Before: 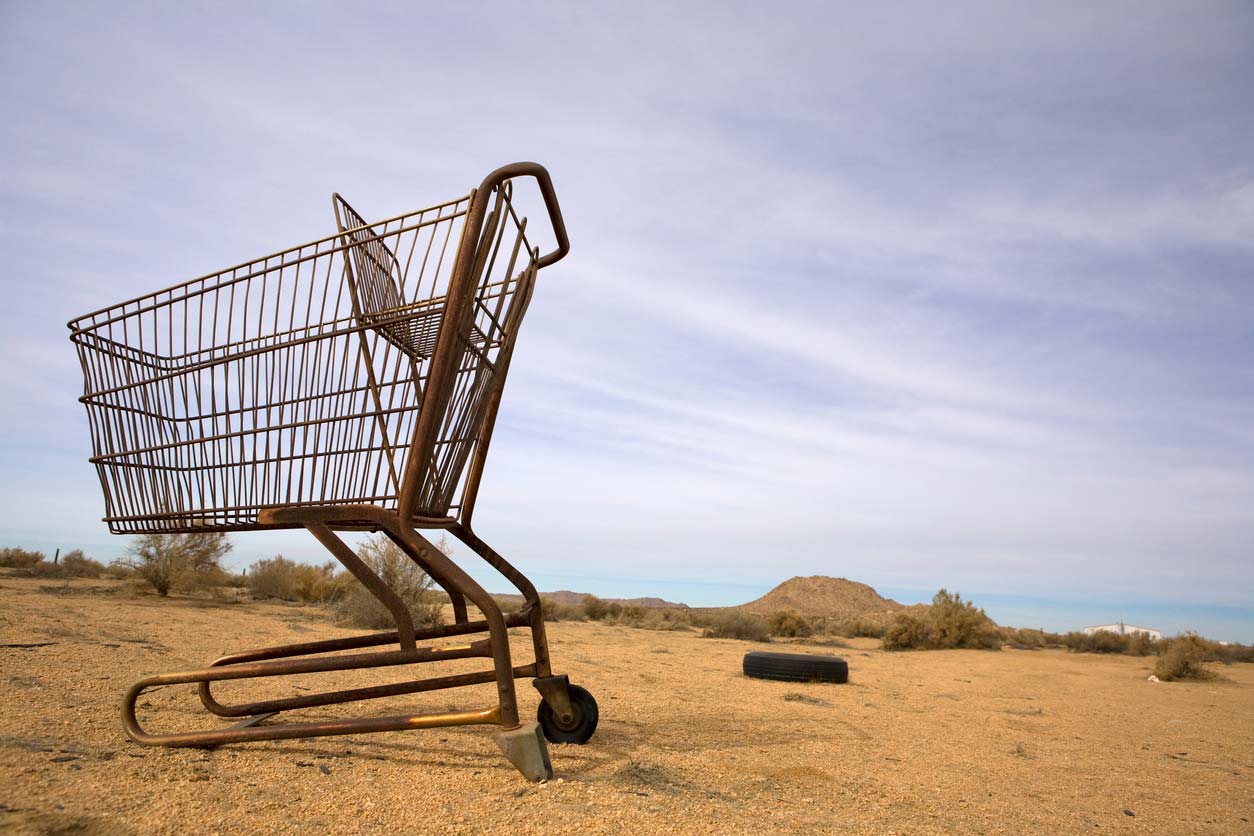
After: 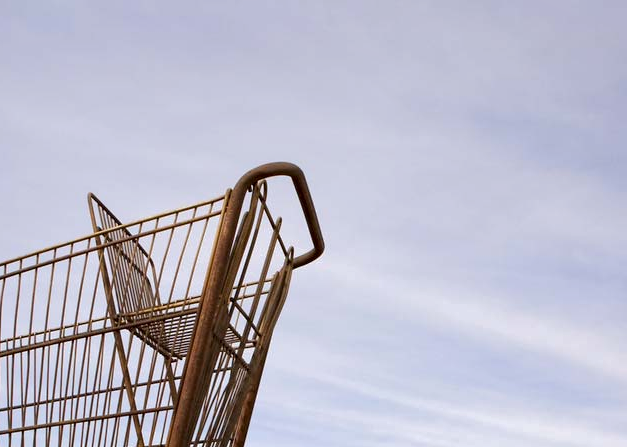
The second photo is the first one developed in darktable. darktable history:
crop: left 19.556%, right 30.401%, bottom 46.458%
base curve: curves: ch0 [(0, 0) (0.235, 0.266) (0.503, 0.496) (0.786, 0.72) (1, 1)]
local contrast: highlights 100%, shadows 100%, detail 120%, midtone range 0.2
